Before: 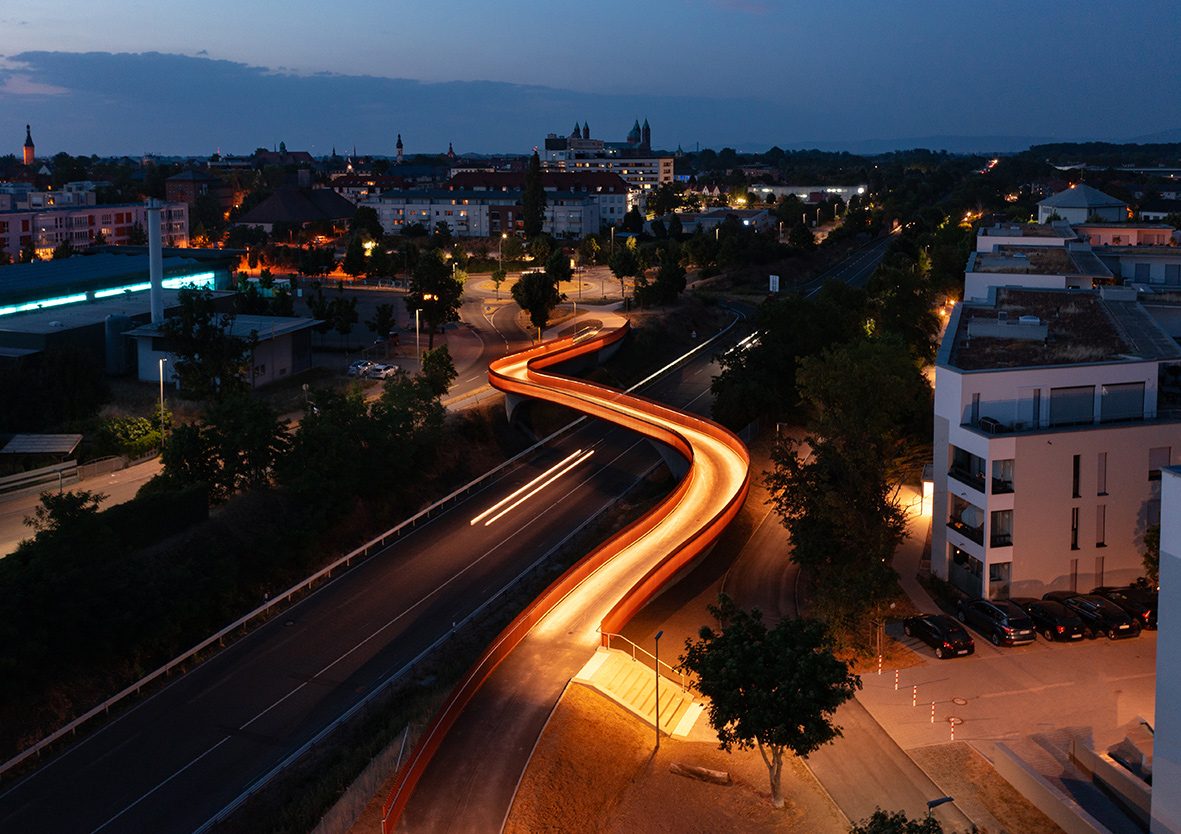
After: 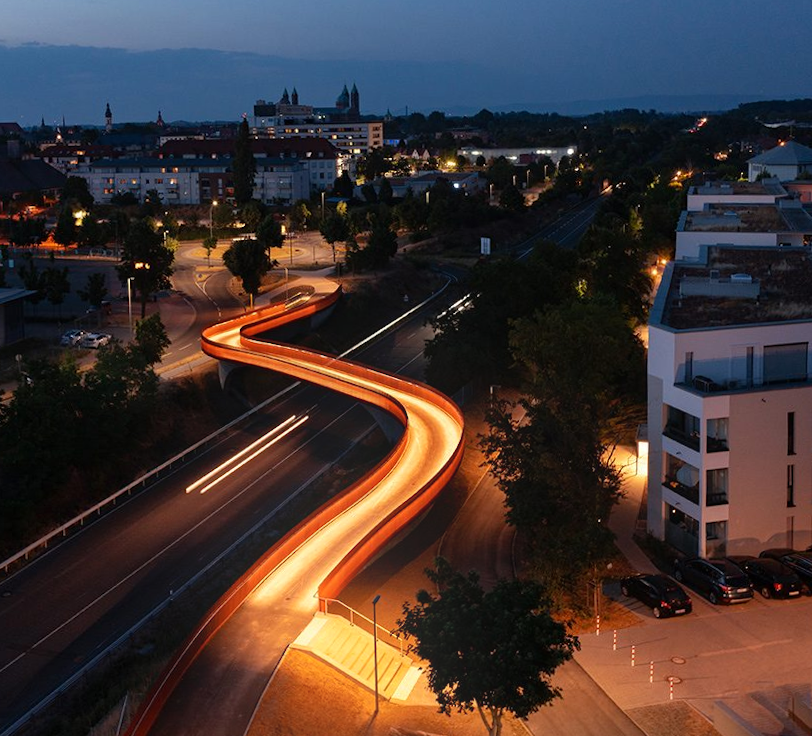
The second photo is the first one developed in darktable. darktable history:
rotate and perspective: rotation -1°, crop left 0.011, crop right 0.989, crop top 0.025, crop bottom 0.975
crop and rotate: left 24.034%, top 2.838%, right 6.406%, bottom 6.299%
bloom: size 16%, threshold 98%, strength 20%
